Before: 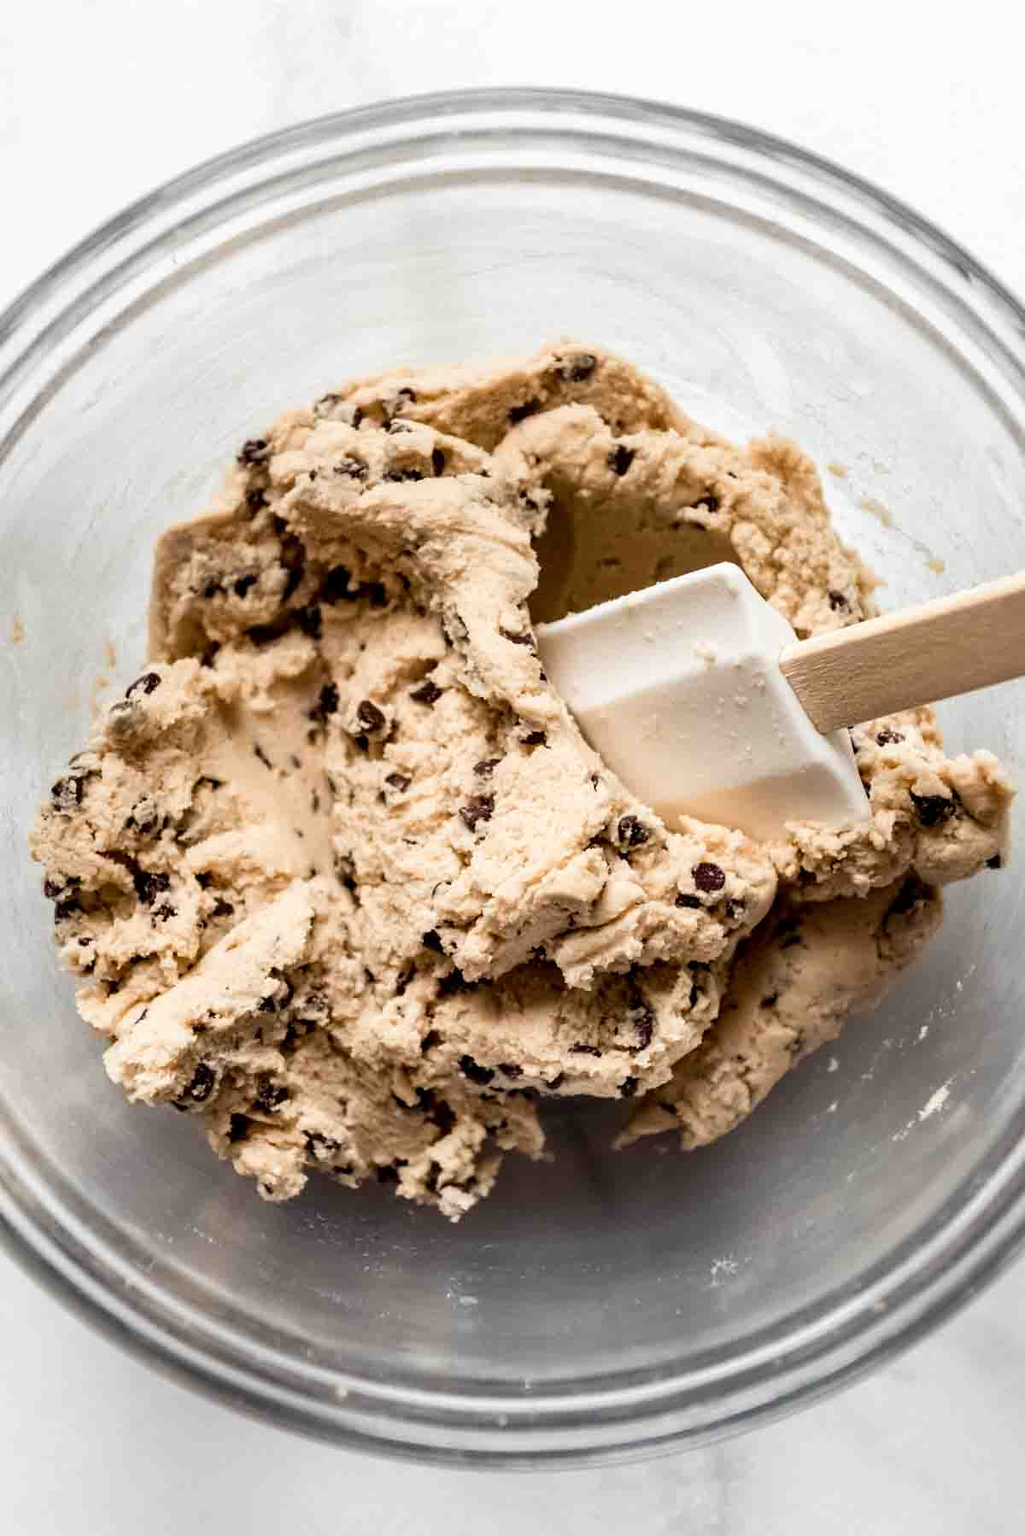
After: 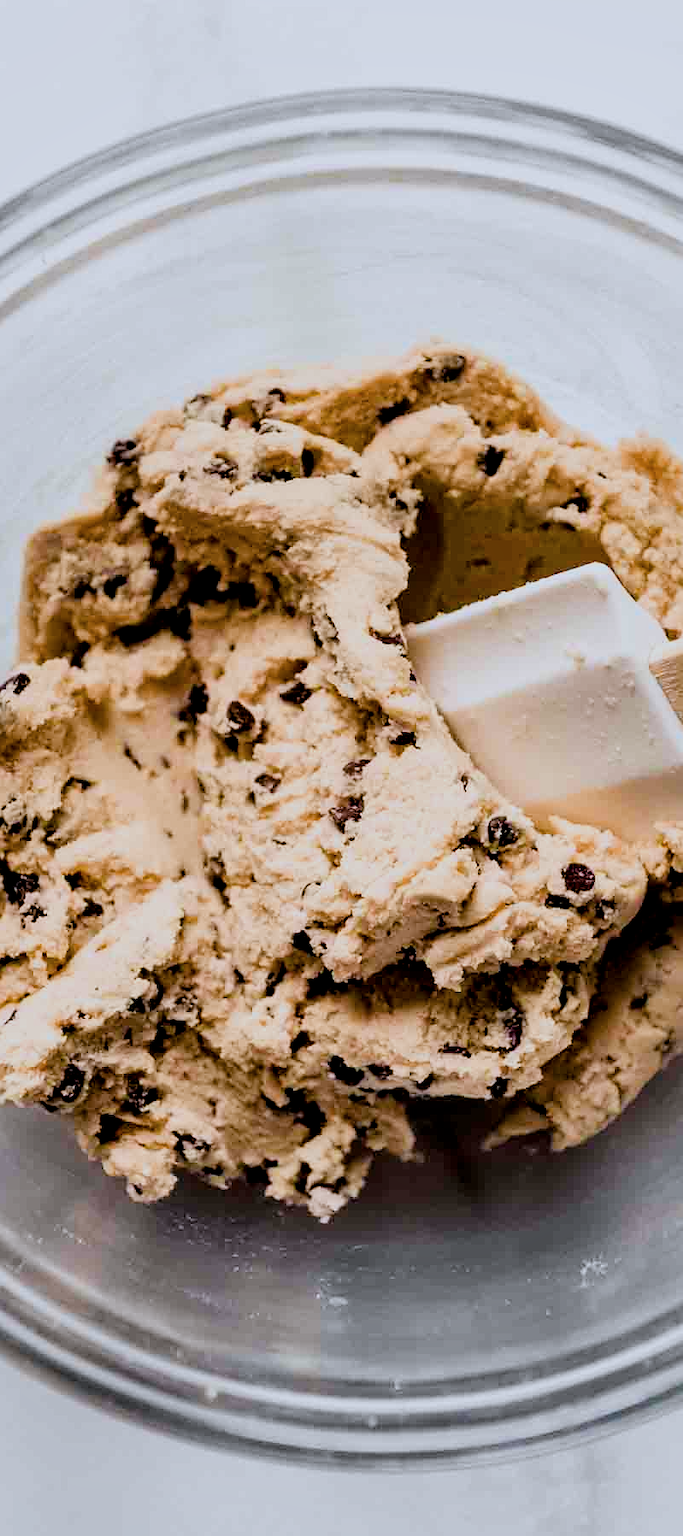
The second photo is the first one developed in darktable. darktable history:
local contrast: mode bilateral grid, contrast 20, coarseness 49, detail 119%, midtone range 0.2
sharpen: radius 0.97, amount 0.607
color balance rgb: global offset › luminance -0.515%, perceptual saturation grading › global saturation 19.88%, global vibrance 20%
filmic rgb: black relative exposure -7.65 EV, white relative exposure 4.56 EV, hardness 3.61, contrast 1.055
color correction: highlights a* -0.631, highlights b* -8.69
crop and rotate: left 12.805%, right 20.476%
